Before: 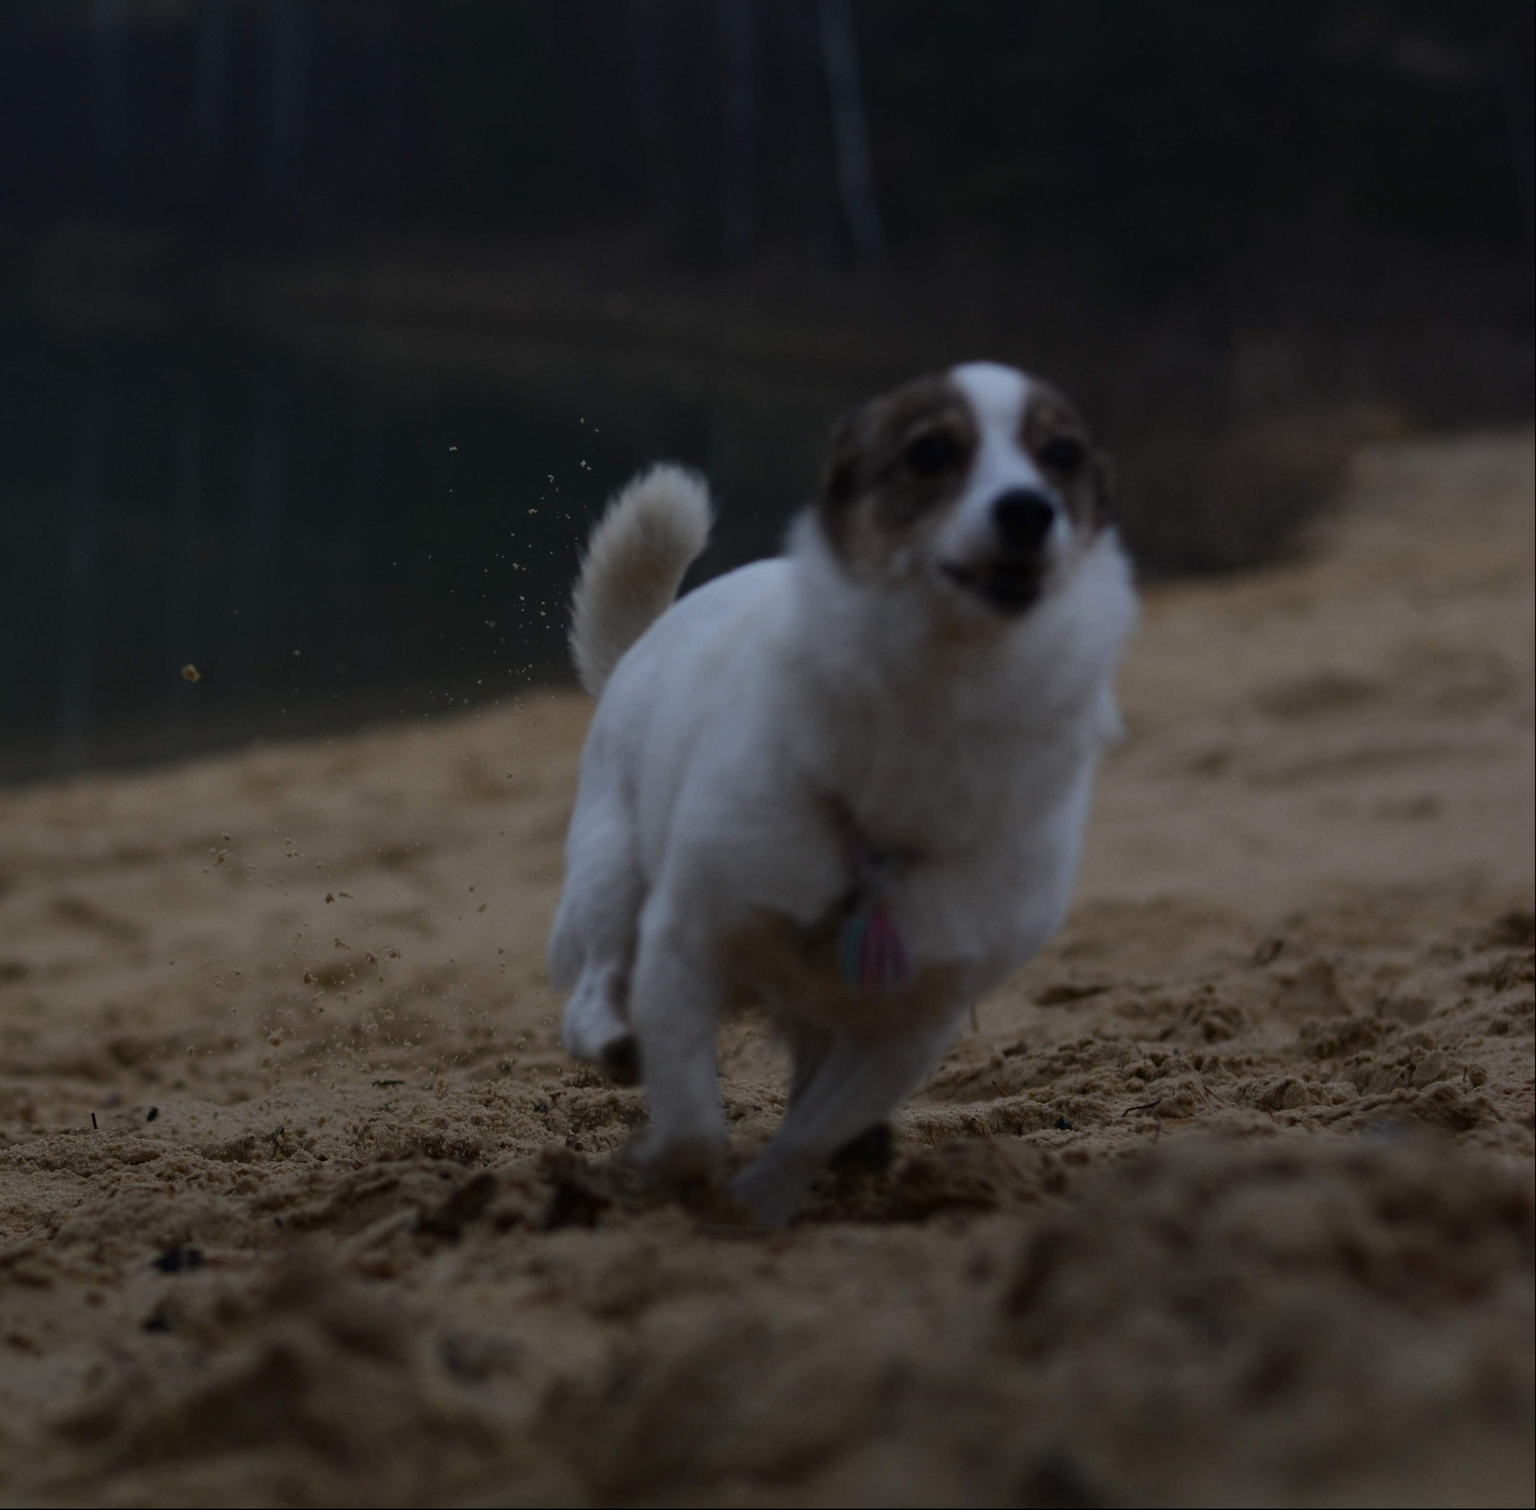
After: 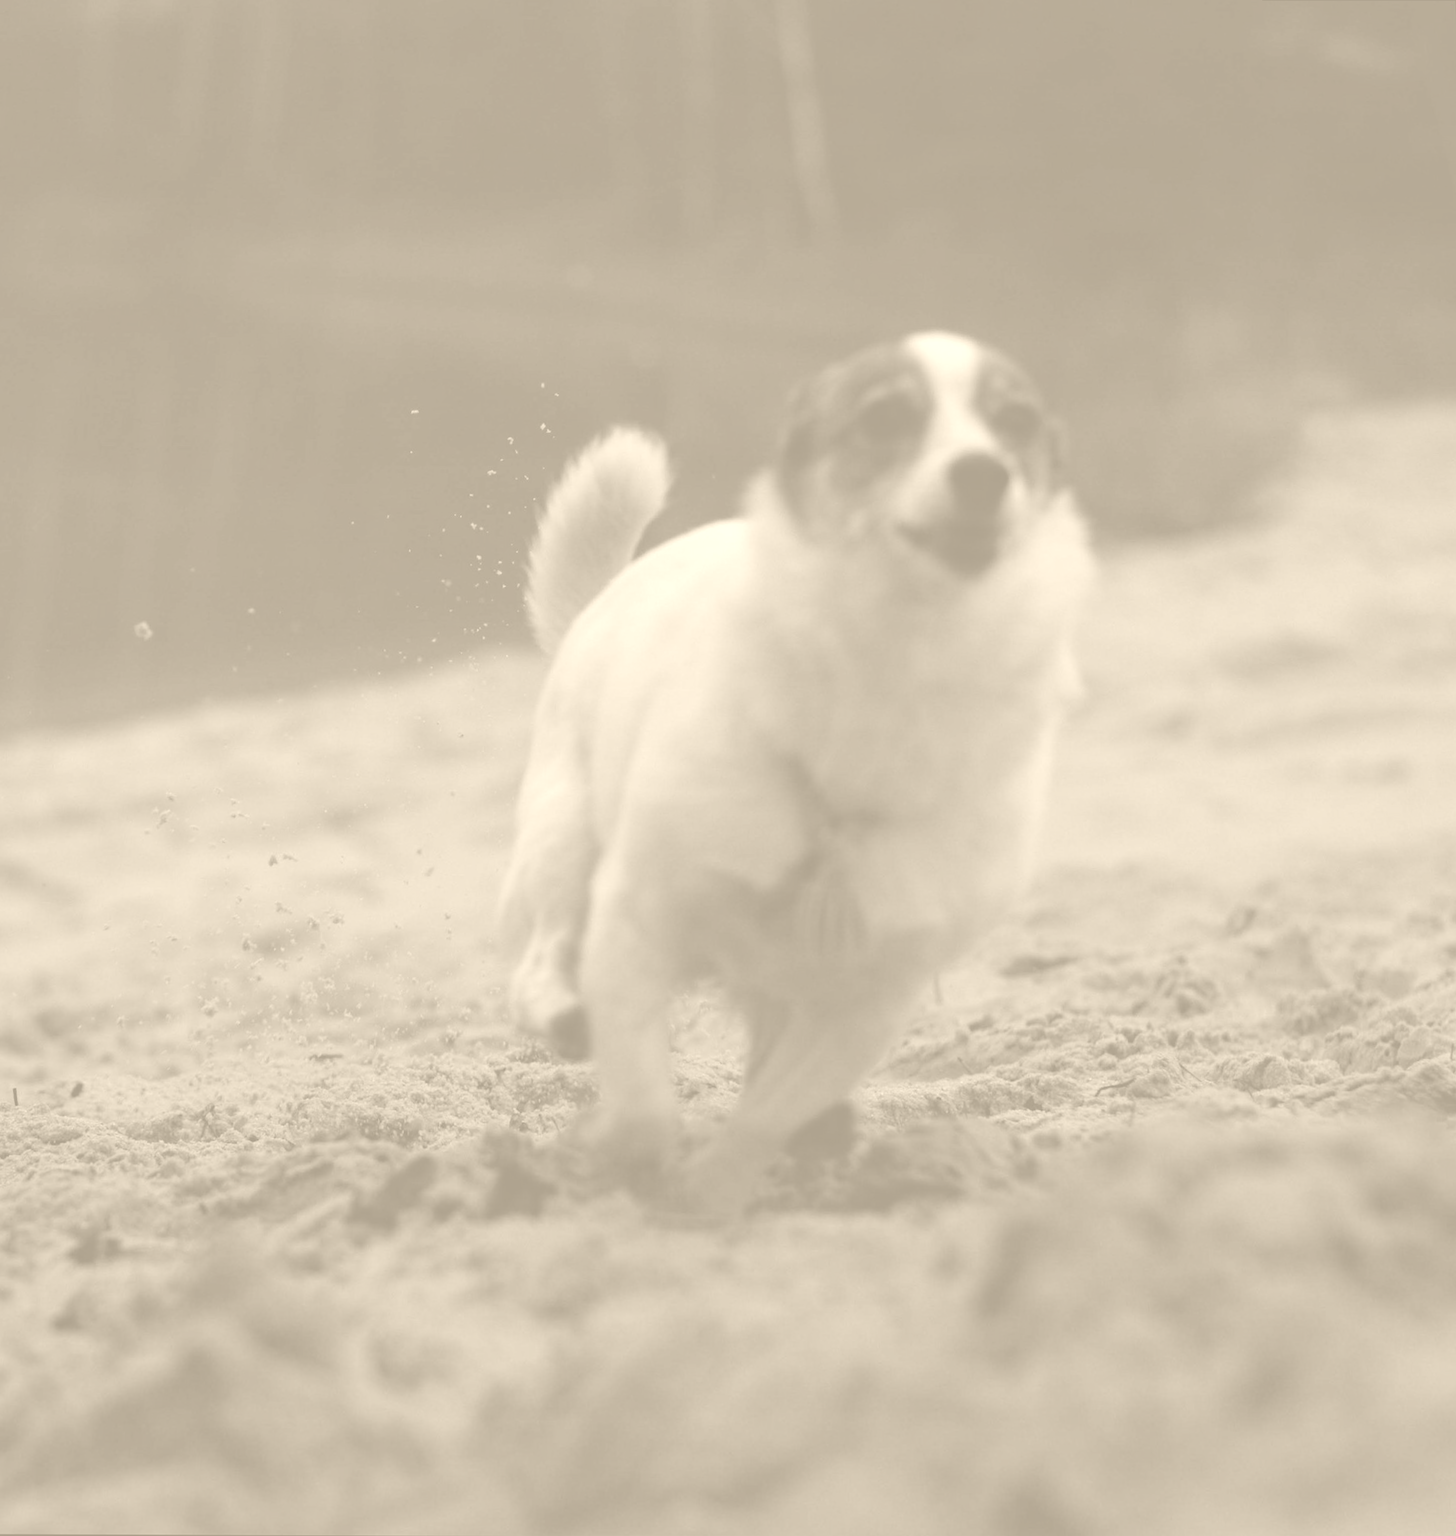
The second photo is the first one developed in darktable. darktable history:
colorize: hue 36°, saturation 71%, lightness 80.79%
color balance: on, module defaults
rotate and perspective: rotation 0.215°, lens shift (vertical) -0.139, crop left 0.069, crop right 0.939, crop top 0.002, crop bottom 0.996
local contrast: on, module defaults
